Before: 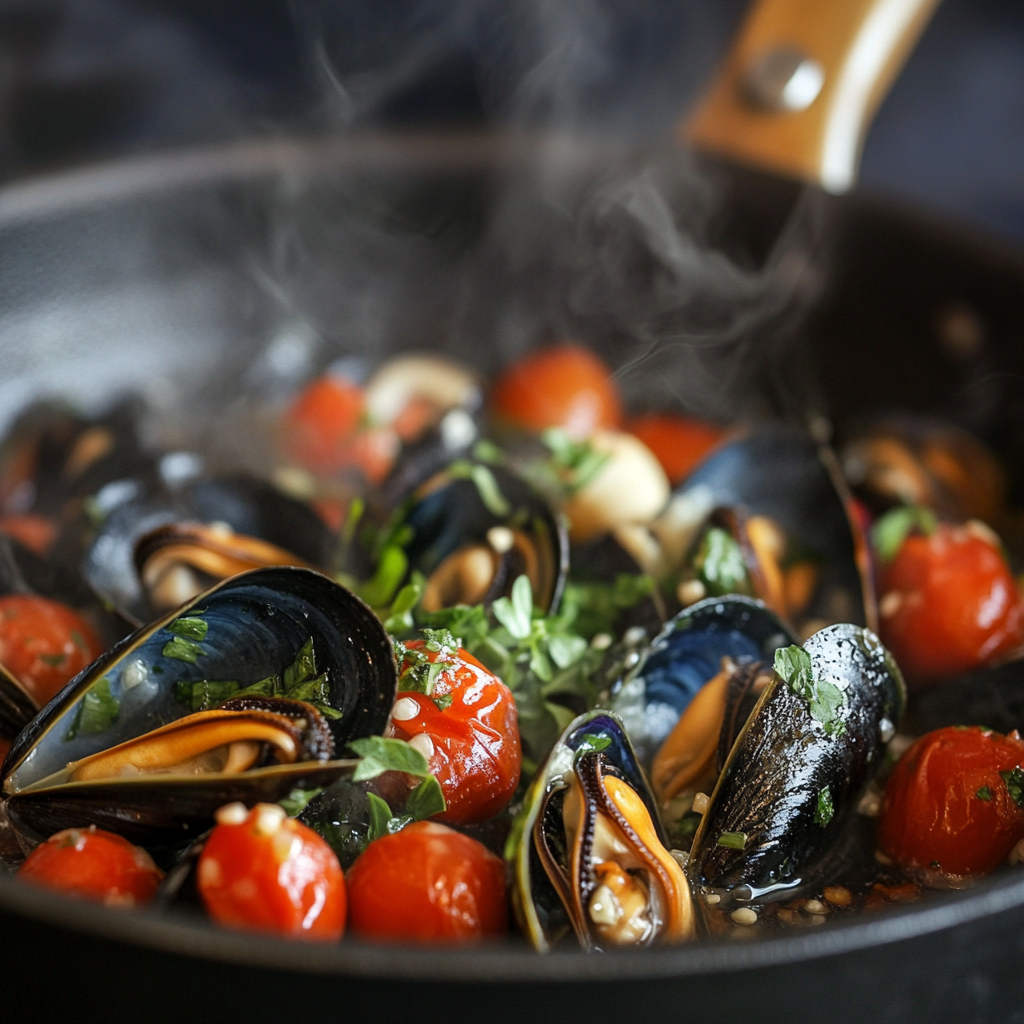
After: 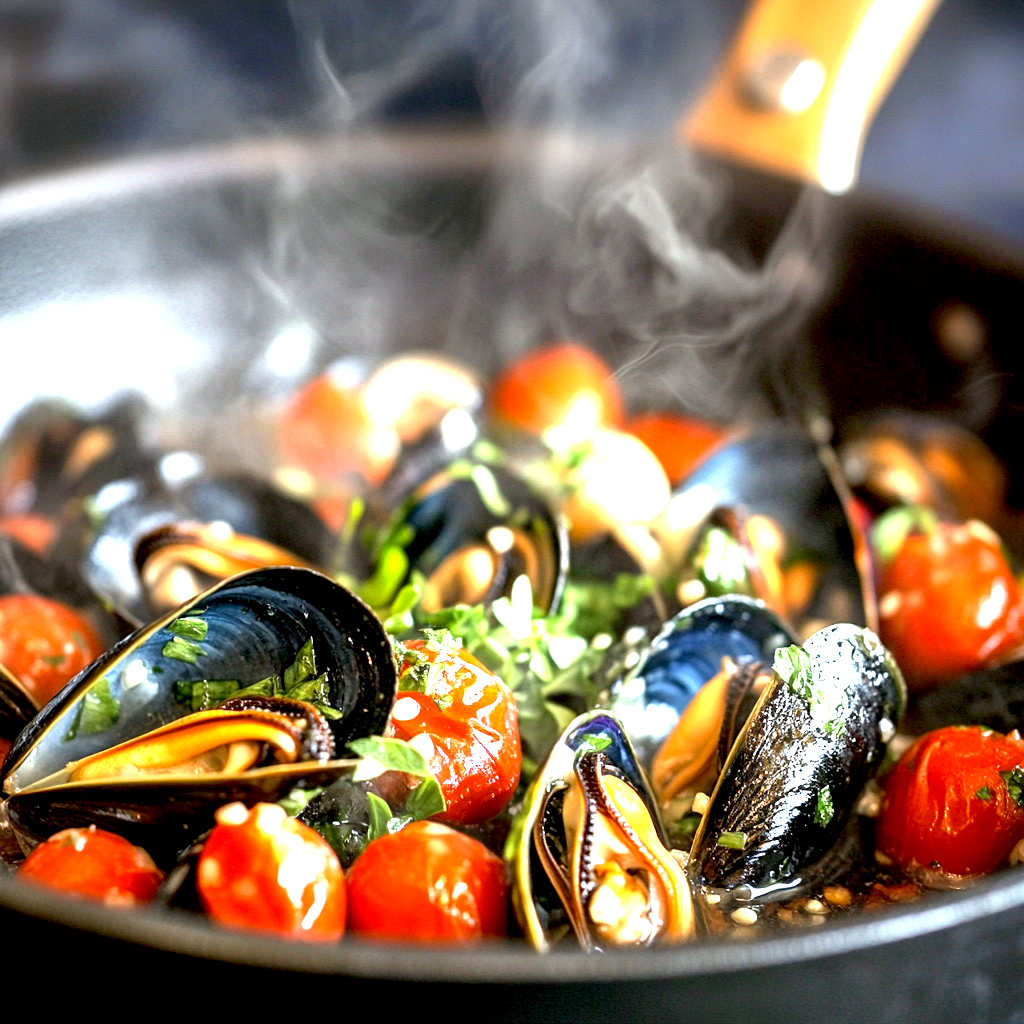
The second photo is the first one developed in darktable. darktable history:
exposure: black level correction 0.006, exposure 2.068 EV, compensate exposure bias true, compensate highlight preservation false
